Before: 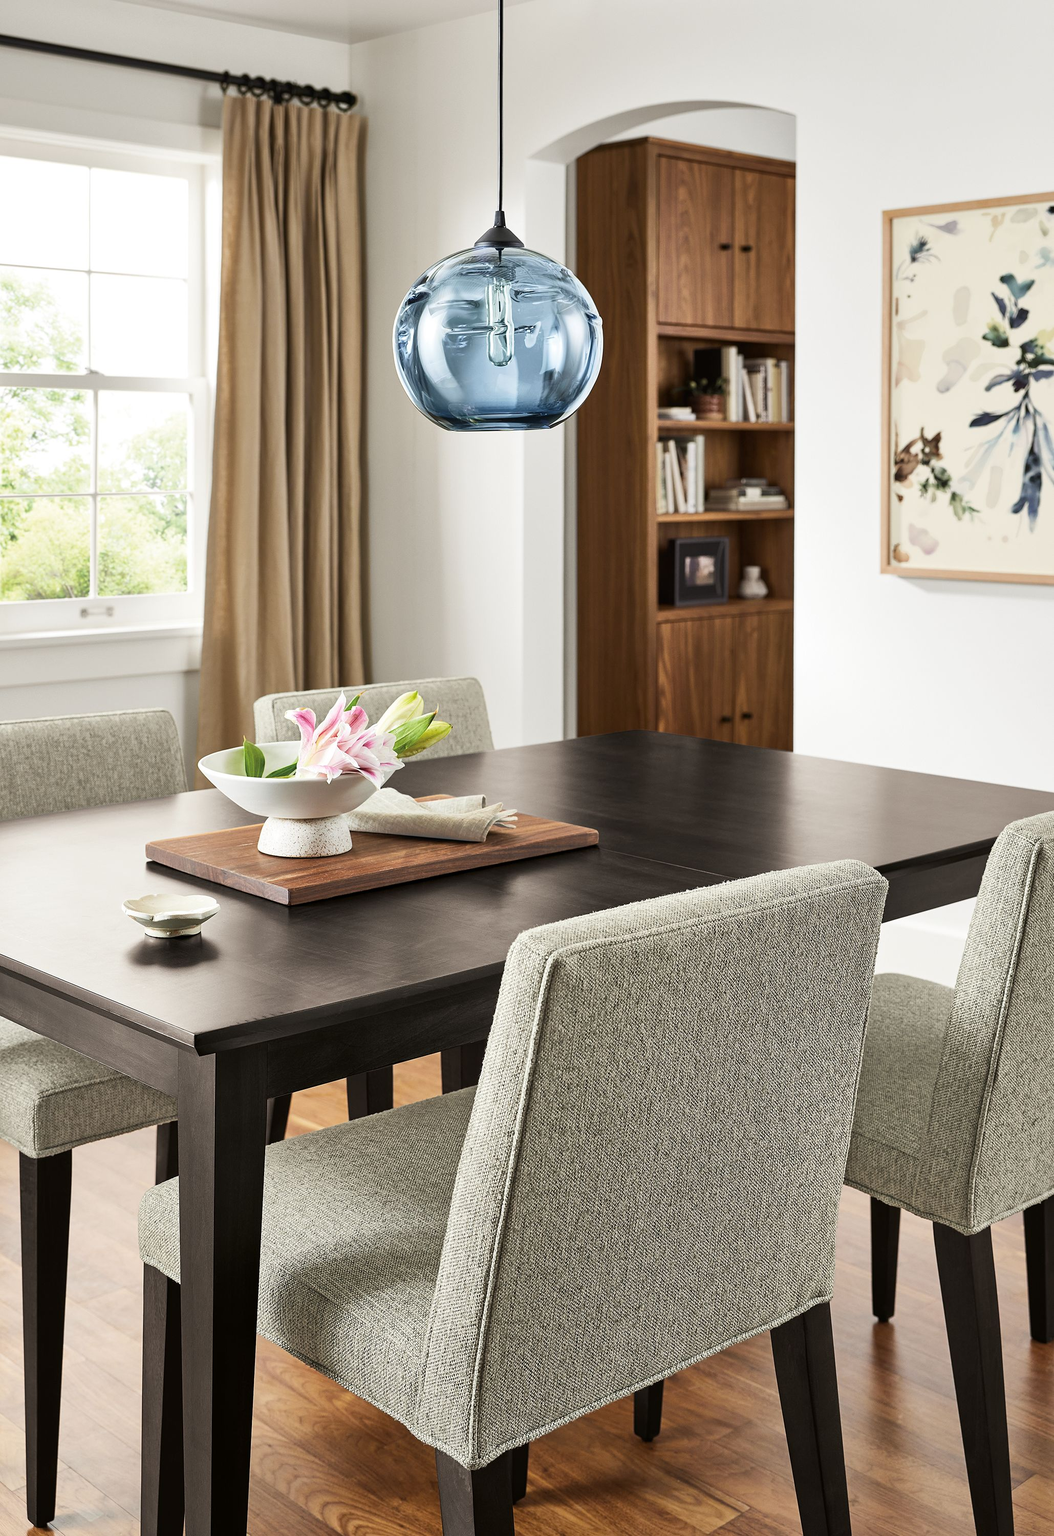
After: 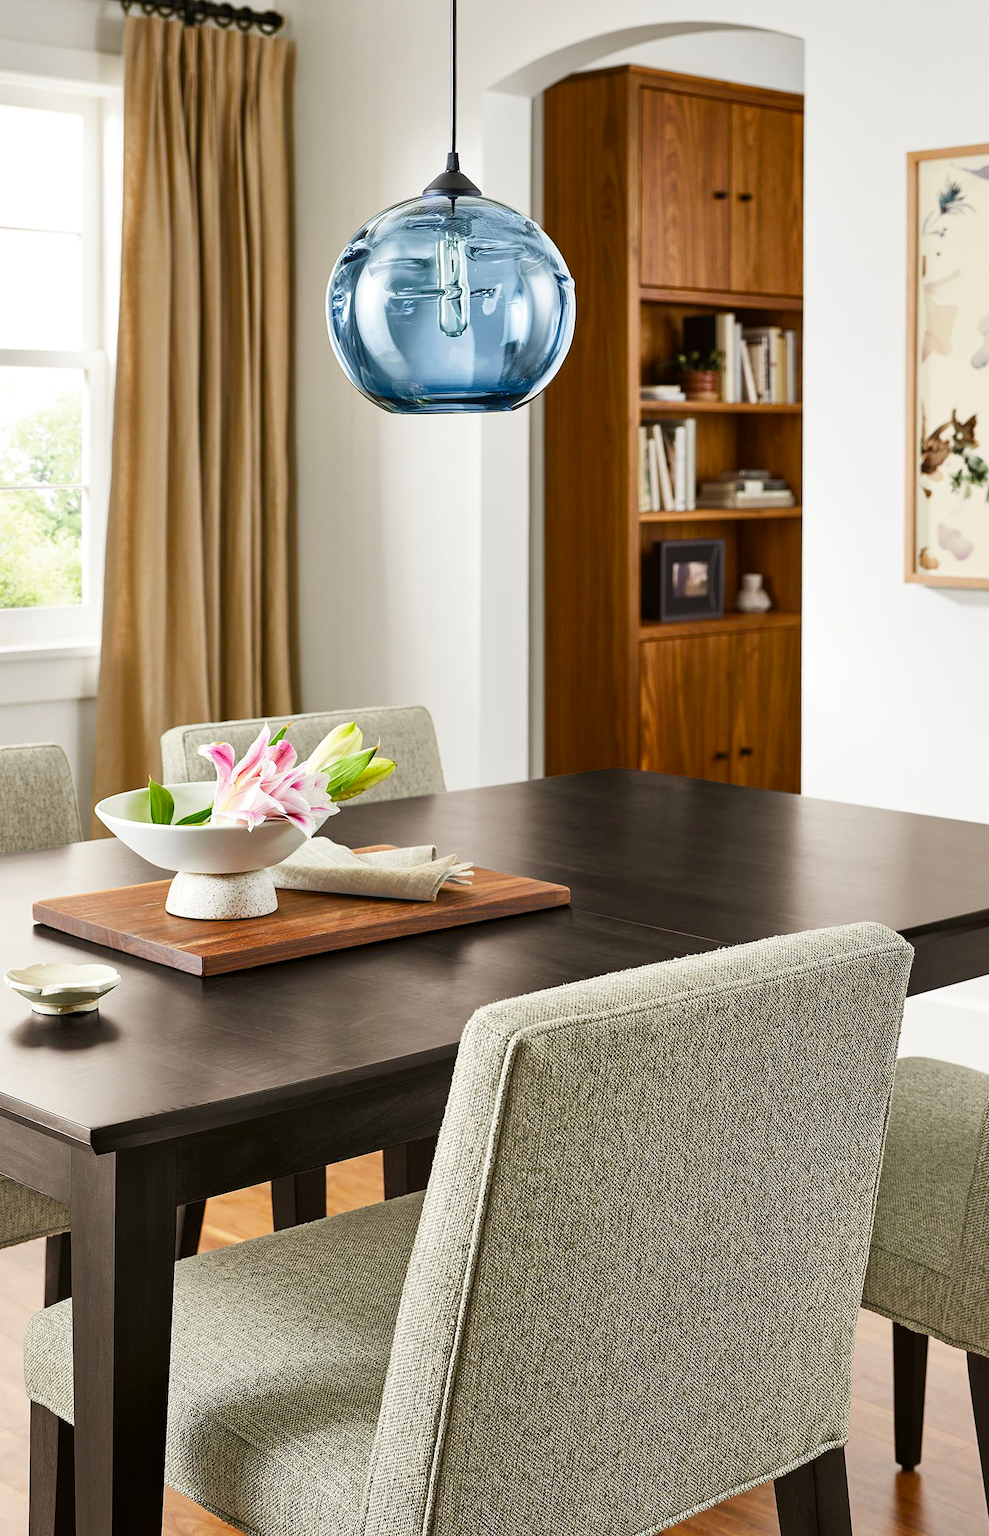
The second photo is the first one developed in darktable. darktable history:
color zones: curves: ch0 [(0, 0.613) (0.01, 0.613) (0.245, 0.448) (0.498, 0.529) (0.642, 0.665) (0.879, 0.777) (0.99, 0.613)]; ch1 [(0, 0) (0.143, 0) (0.286, 0) (0.429, 0) (0.571, 0) (0.714, 0) (0.857, 0)], mix -121.96%
crop: left 11.225%, top 5.381%, right 9.565%, bottom 10.314%
color balance rgb: perceptual saturation grading › global saturation 20%, perceptual saturation grading › highlights -25%, perceptual saturation grading › shadows 25%
